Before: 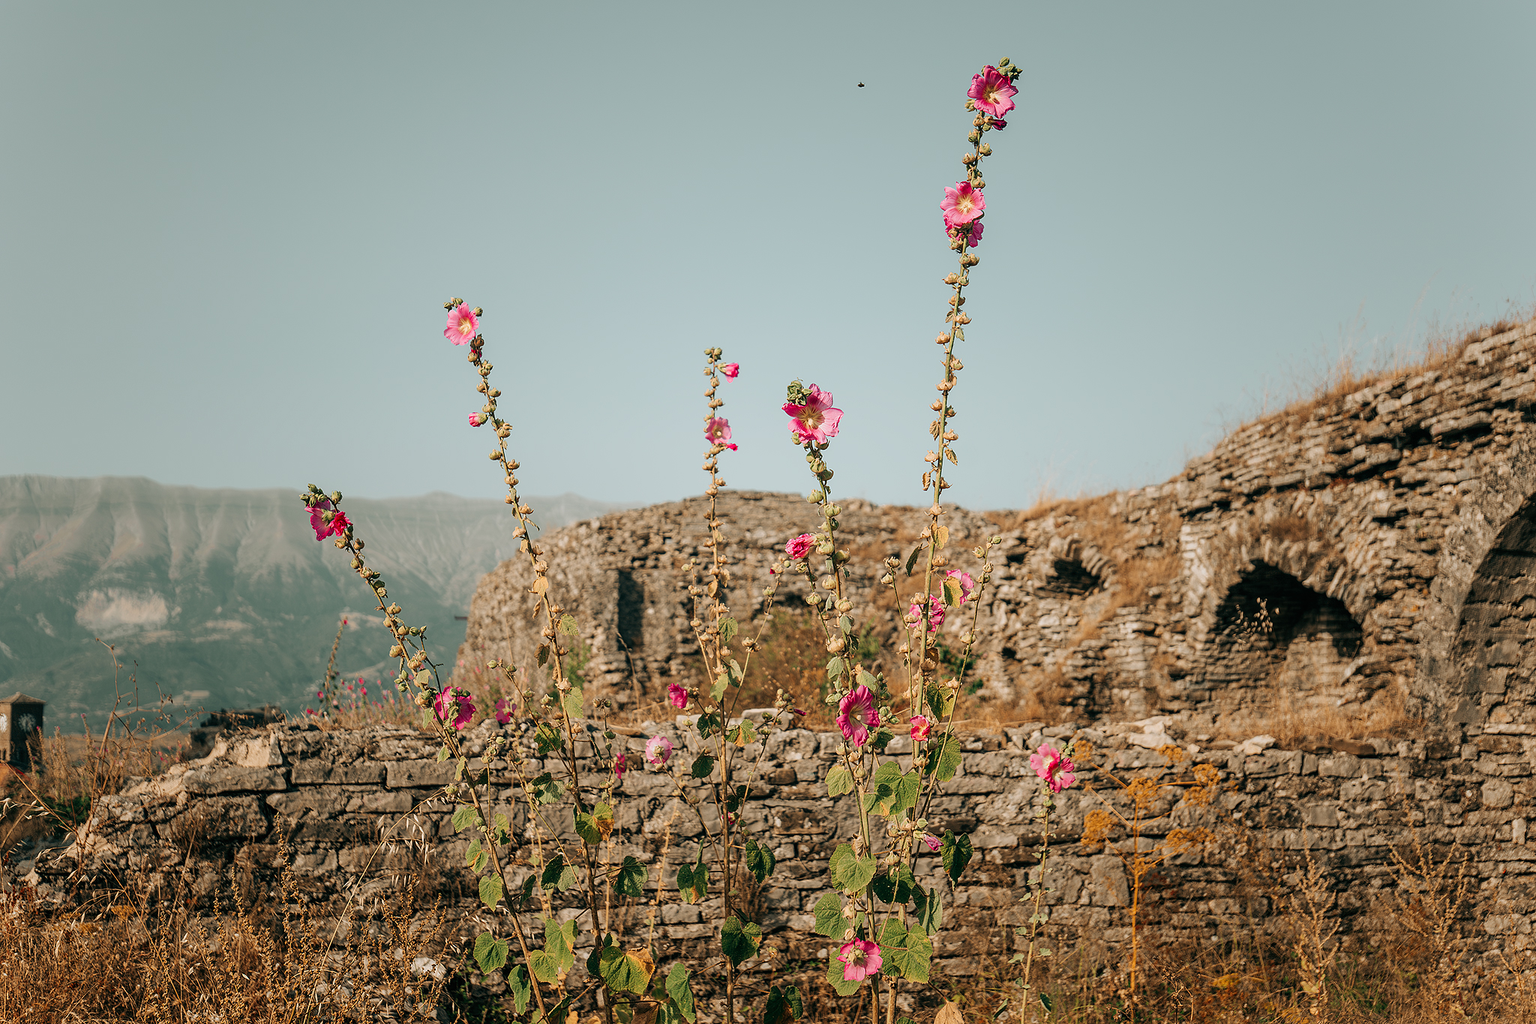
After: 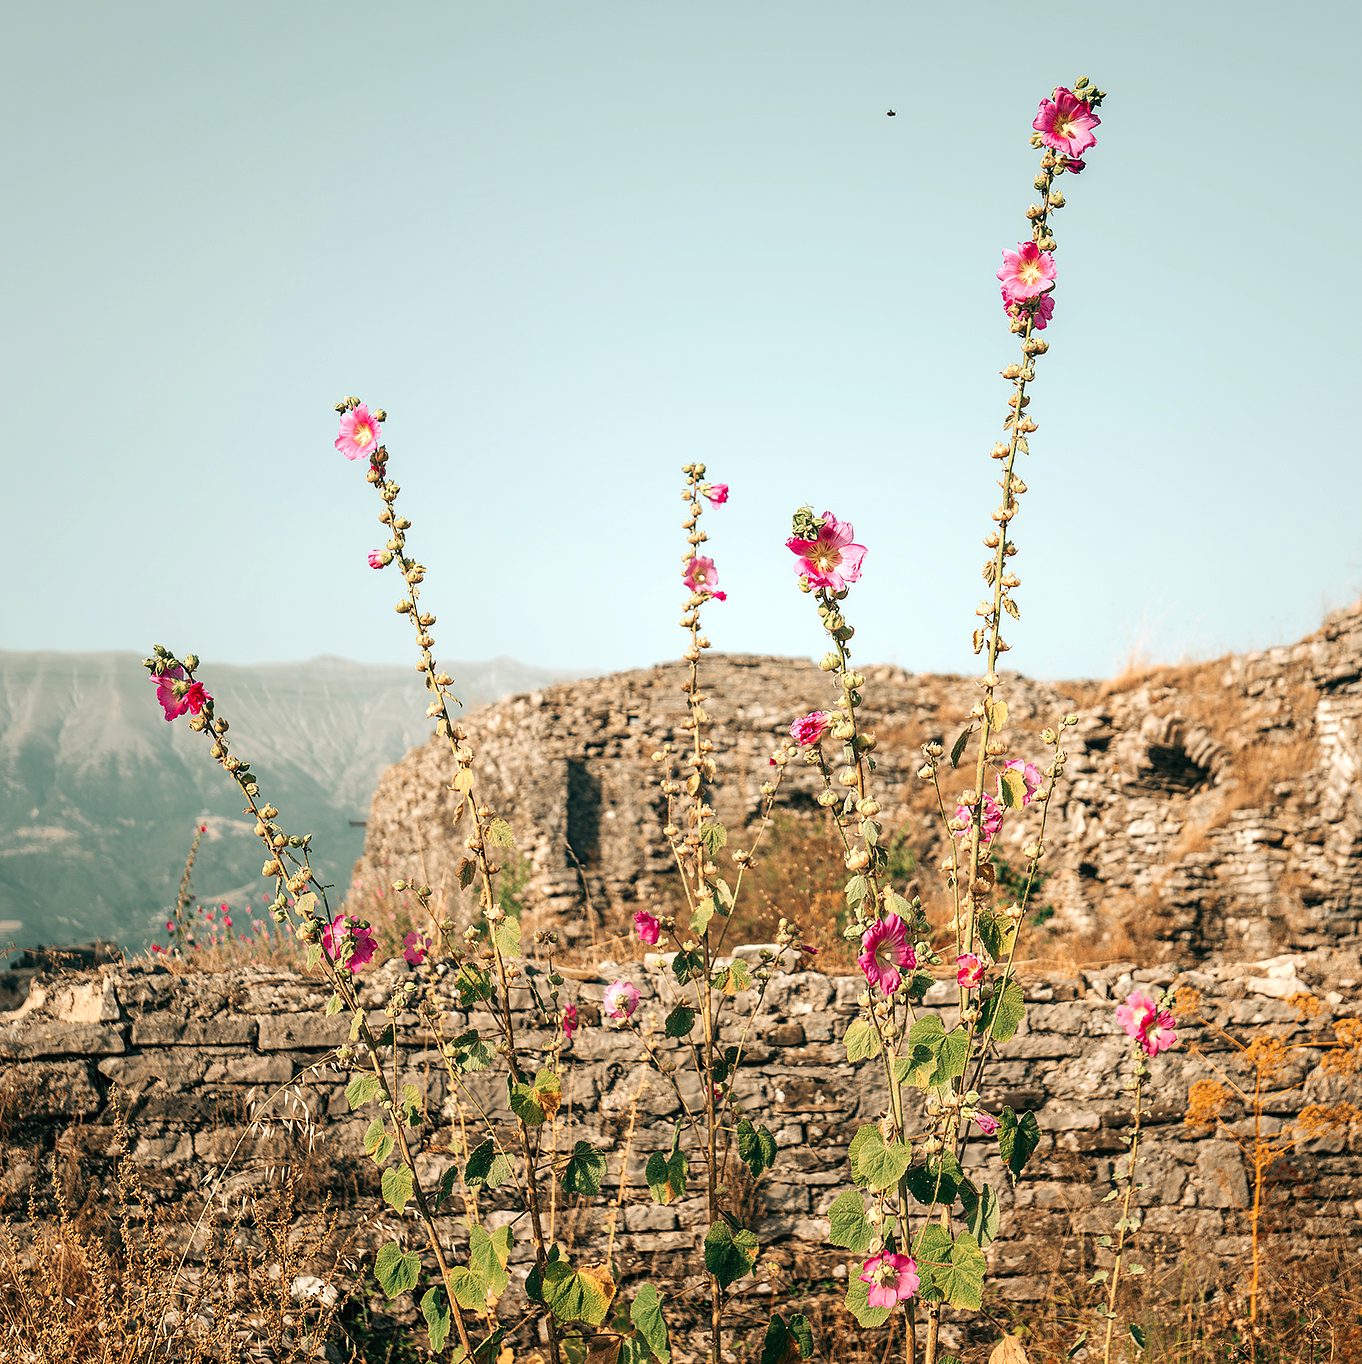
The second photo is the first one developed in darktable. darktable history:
crop and rotate: left 12.578%, right 20.9%
exposure: exposure 0.664 EV, compensate highlight preservation false
